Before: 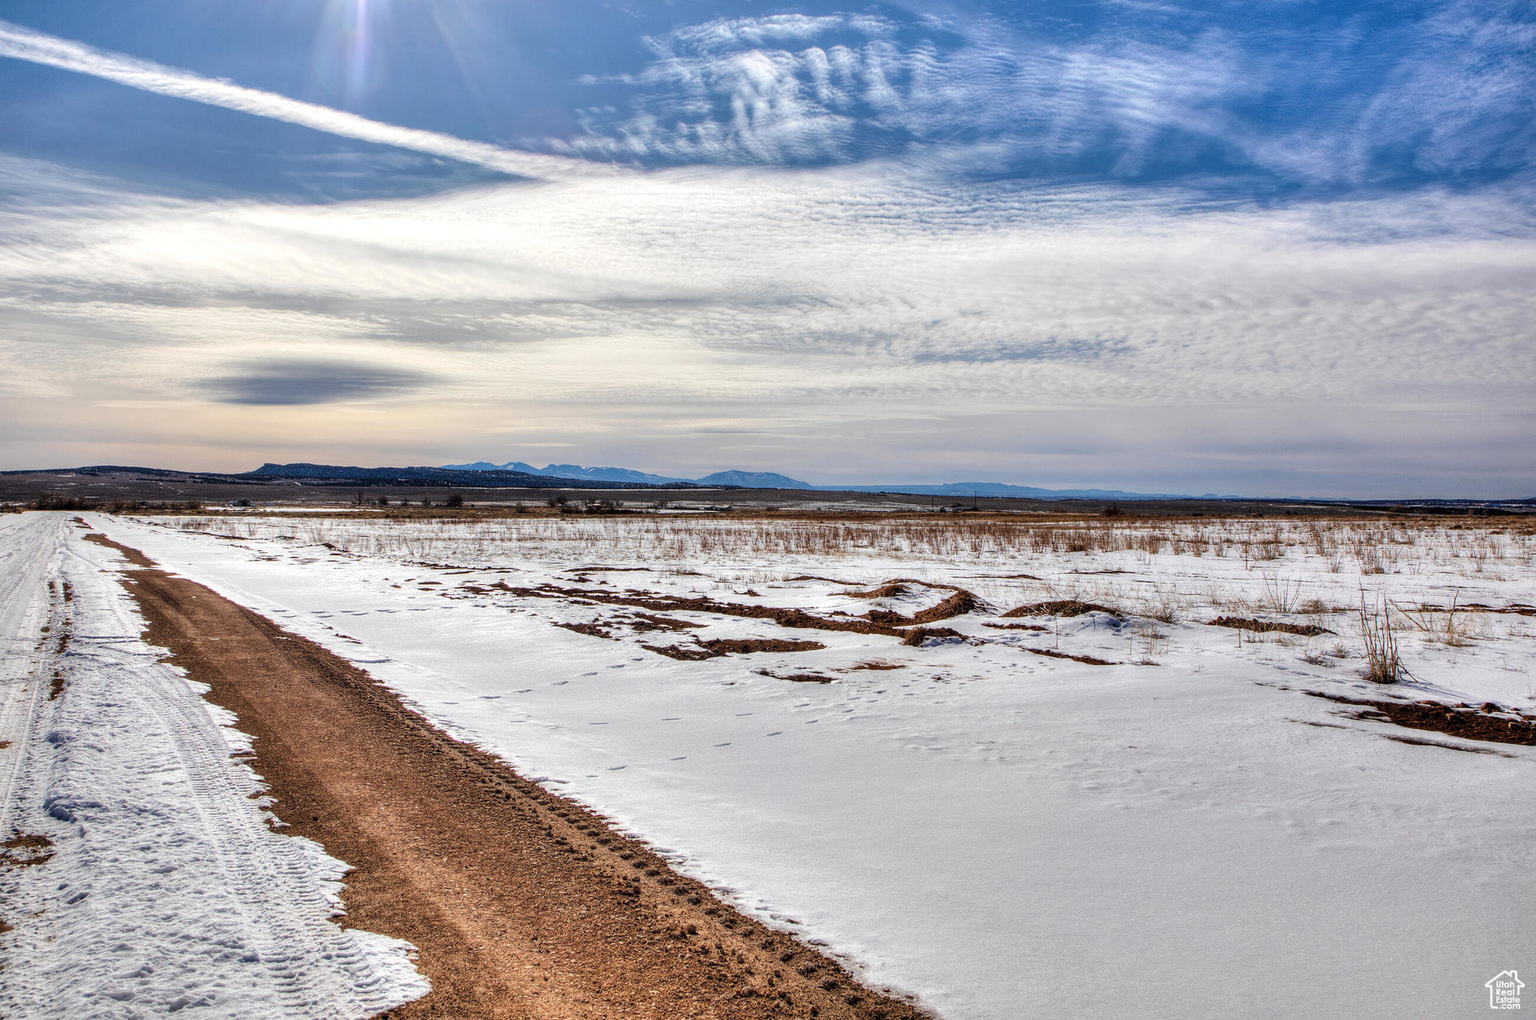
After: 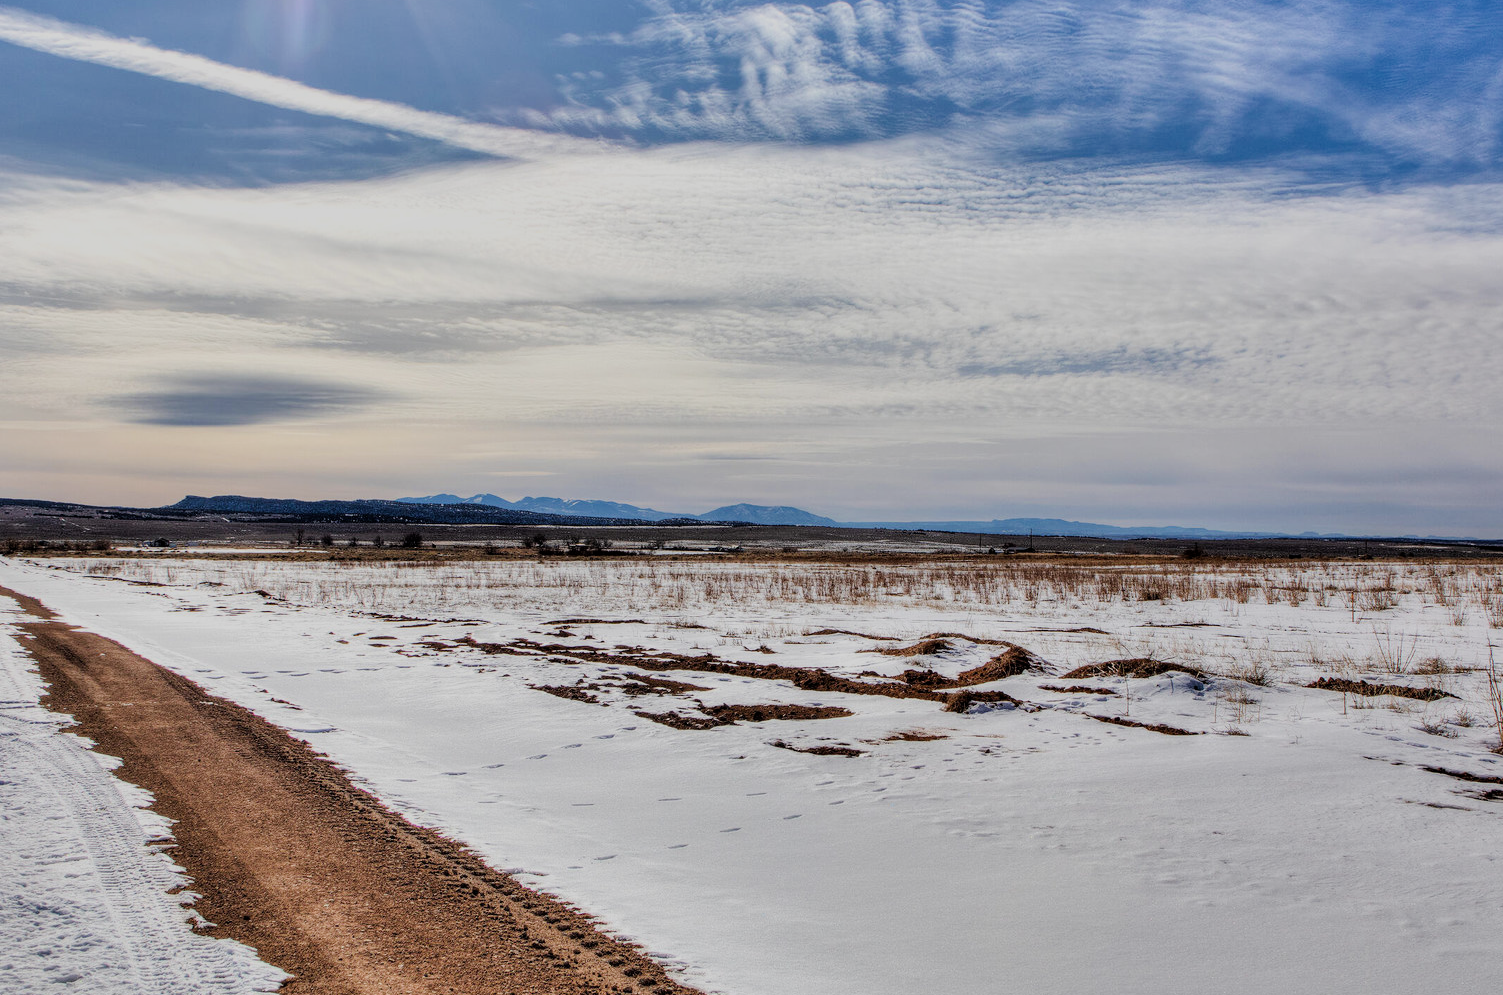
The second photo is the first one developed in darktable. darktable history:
shadows and highlights: radius 126.1, shadows 30.49, highlights -30.54, low approximation 0.01, soften with gaussian
filmic rgb: black relative exposure -7.65 EV, white relative exposure 4.56 EV, hardness 3.61
crop and rotate: left 7.05%, top 4.575%, right 10.572%, bottom 13.274%
